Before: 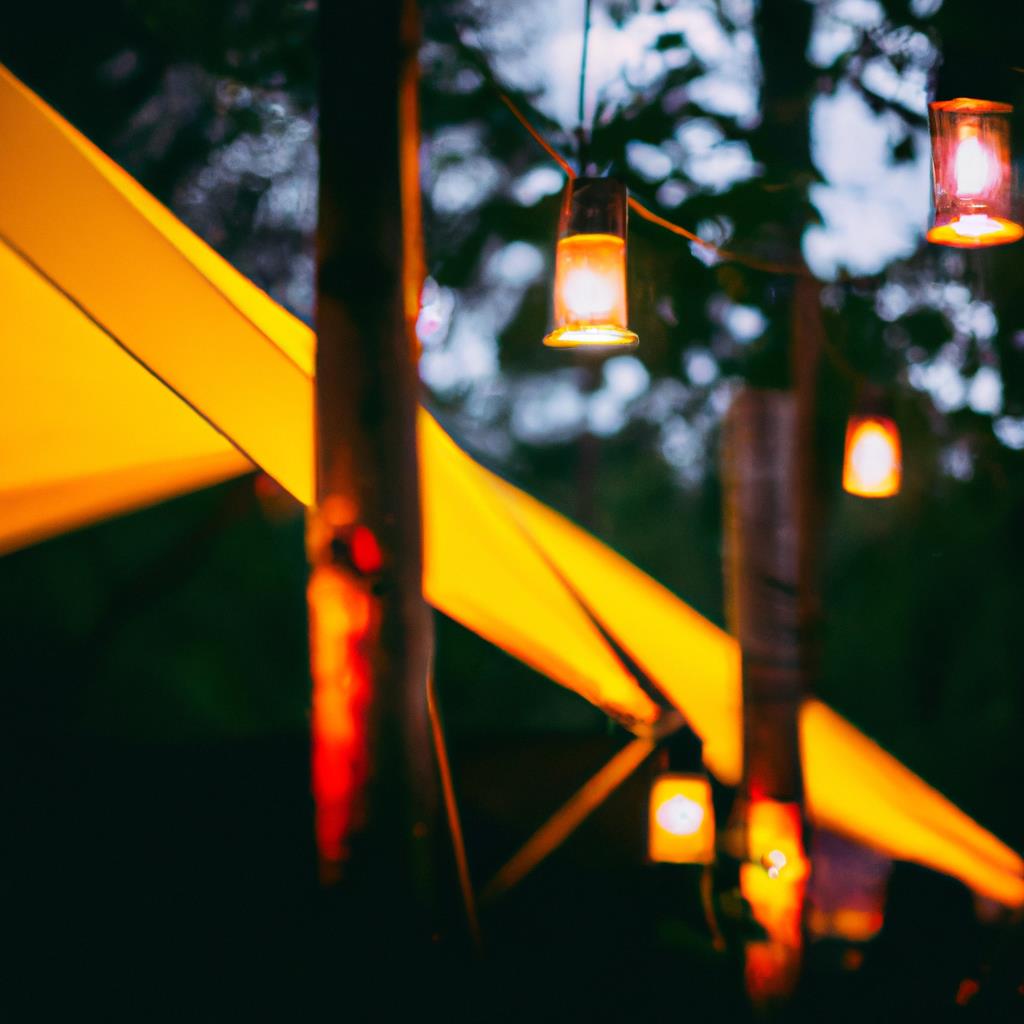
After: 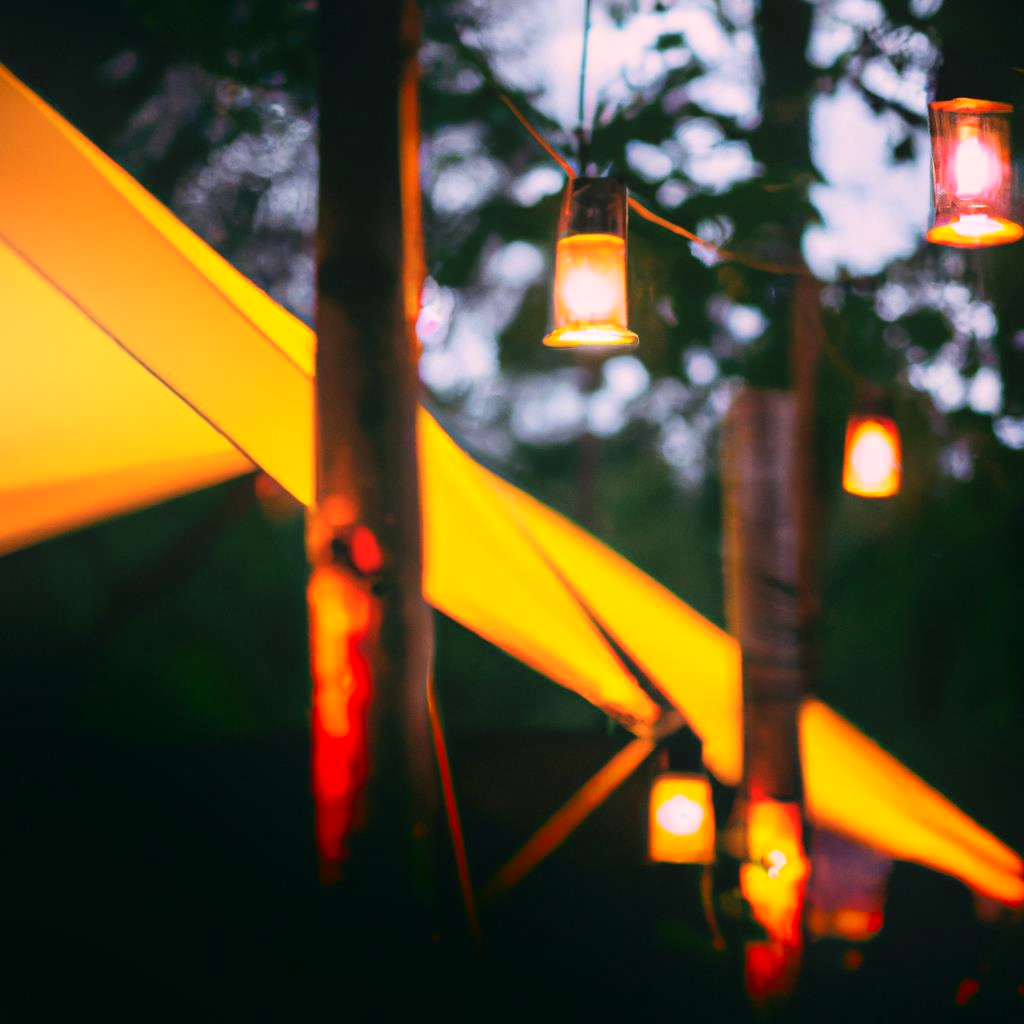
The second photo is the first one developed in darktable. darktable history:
shadows and highlights: shadows -54.3, highlights 86.09, soften with gaussian
color correction: highlights a* 7.34, highlights b* 4.37
contrast brightness saturation: brightness 0.15
tone equalizer: on, module defaults
